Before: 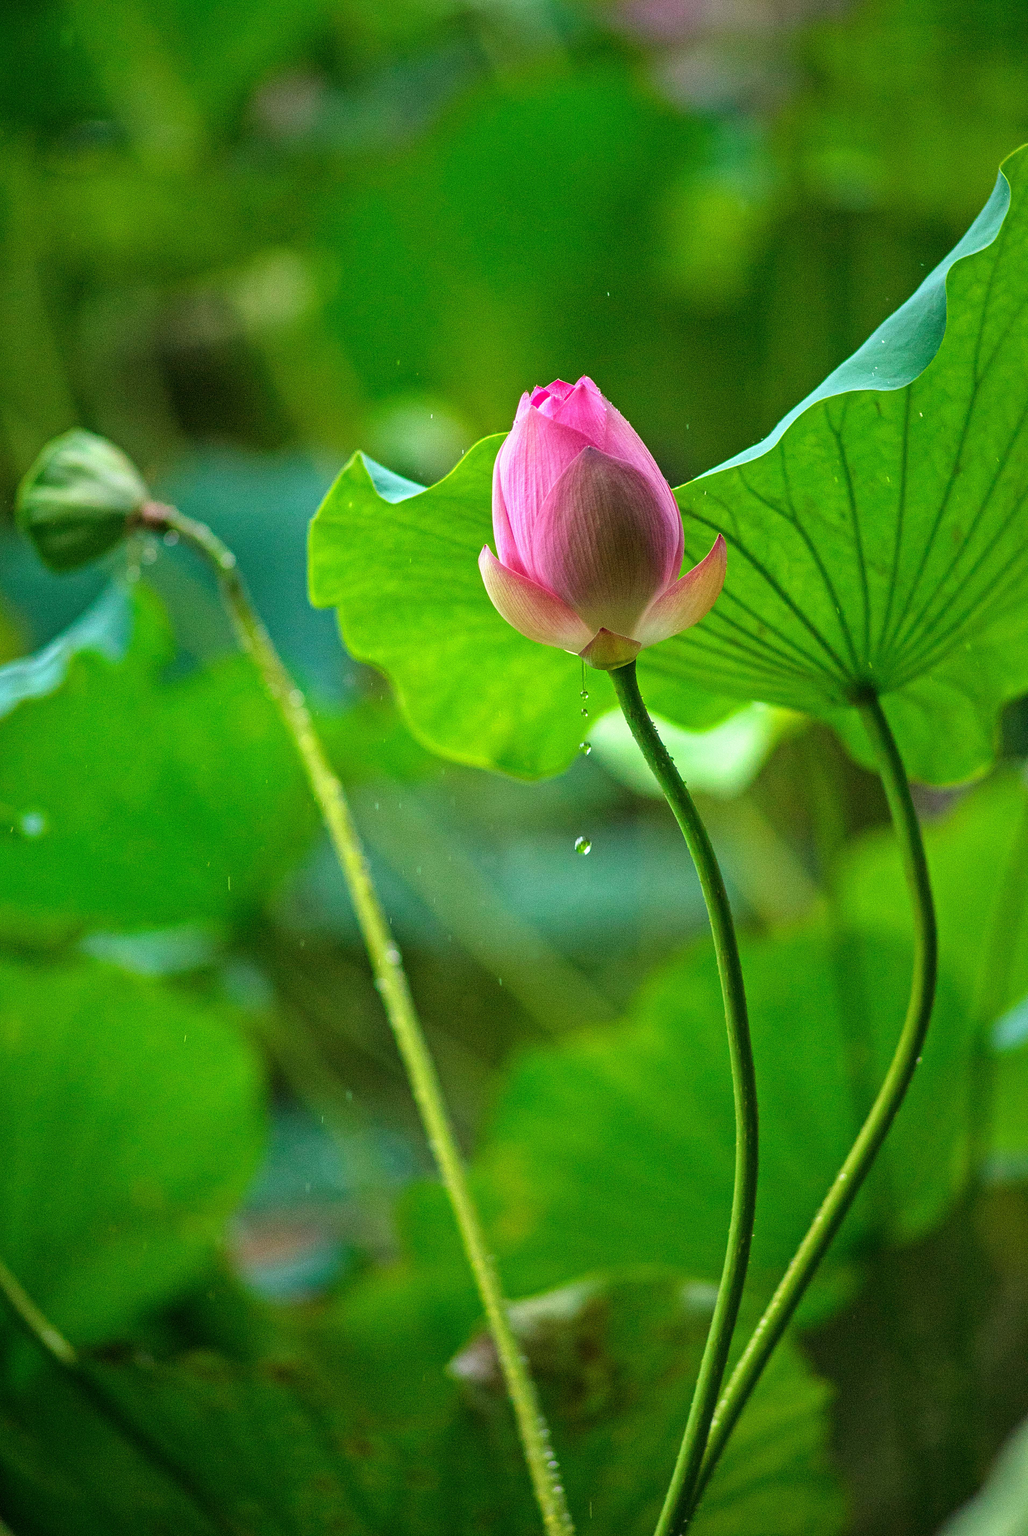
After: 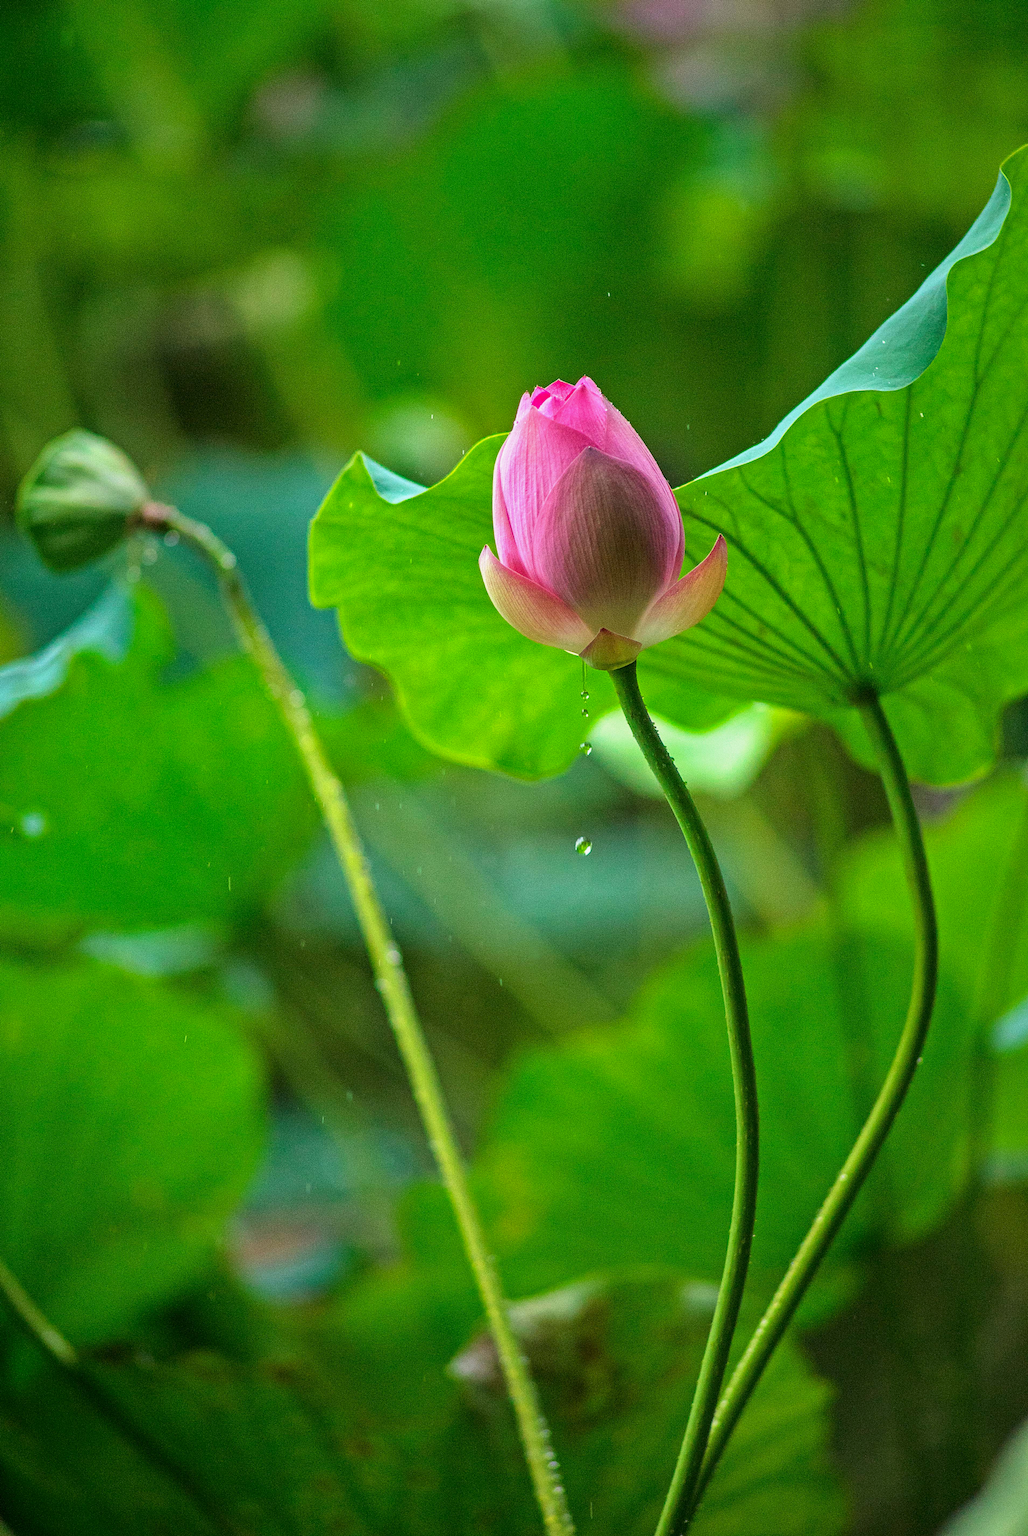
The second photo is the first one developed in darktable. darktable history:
shadows and highlights: shadows -20.19, white point adjustment -1.9, highlights -35.19, highlights color adjustment 77.89%
